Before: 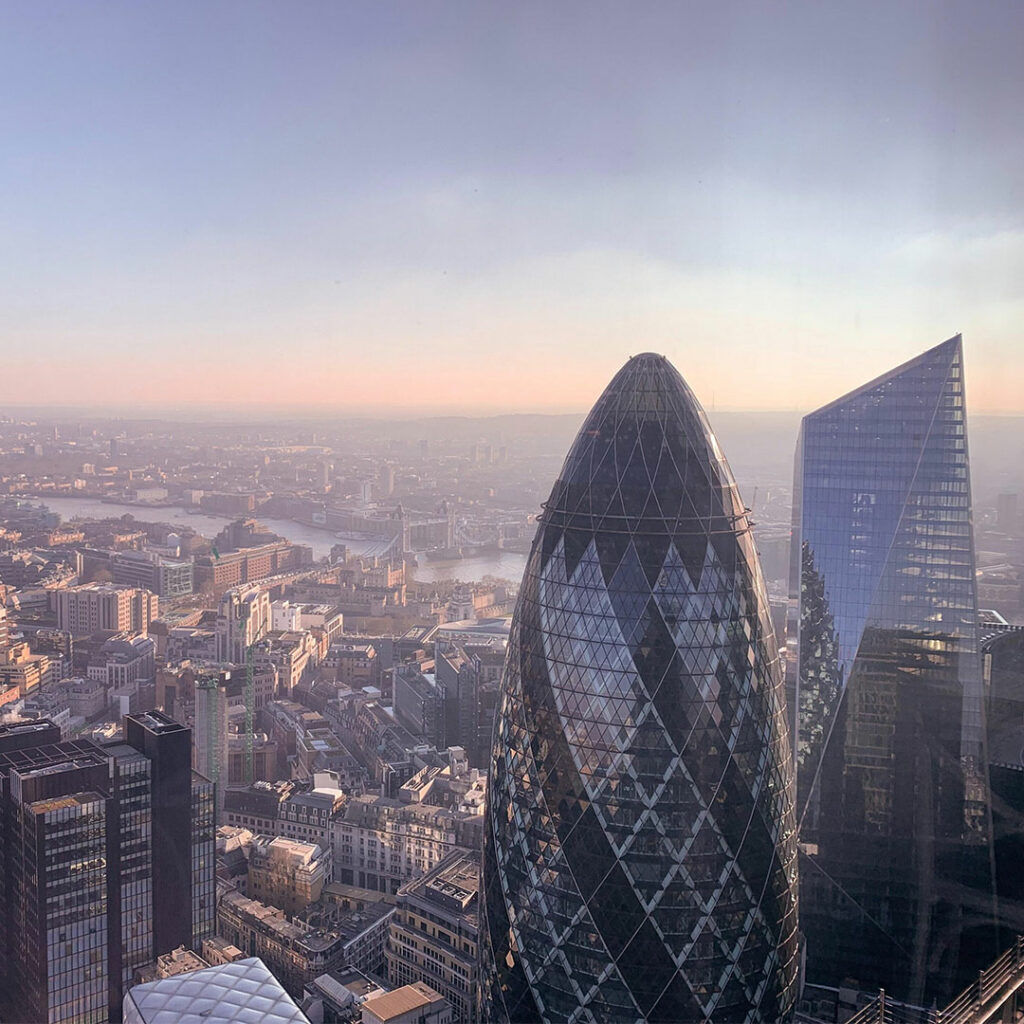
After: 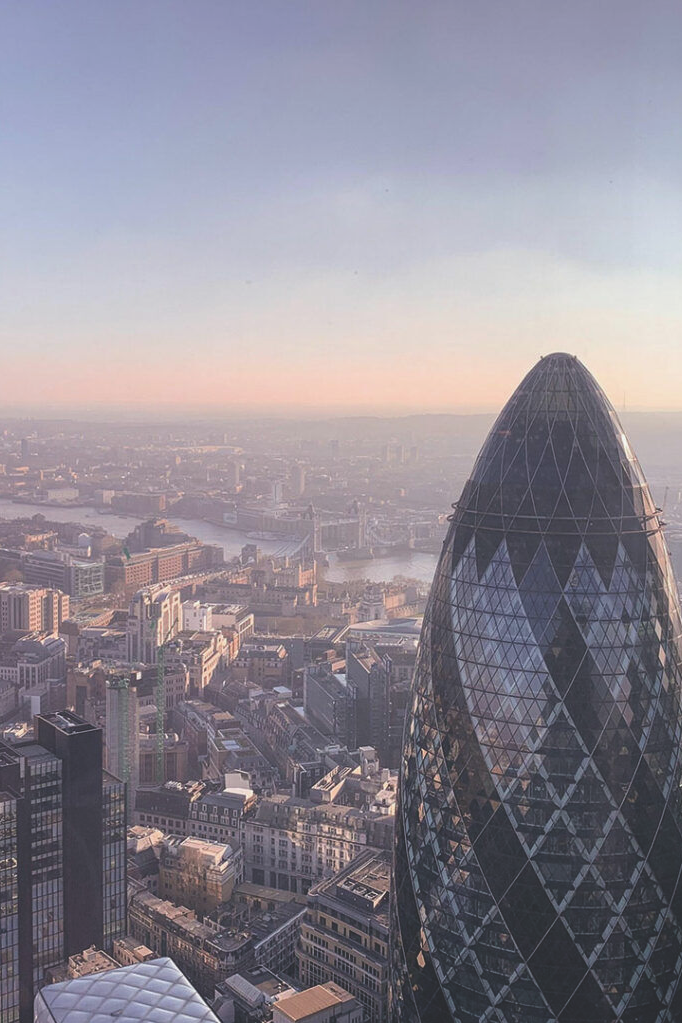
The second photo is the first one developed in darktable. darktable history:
exposure: black level correction -0.025, exposure -0.117 EV, compensate highlight preservation false
crop and rotate: left 8.786%, right 24.548%
